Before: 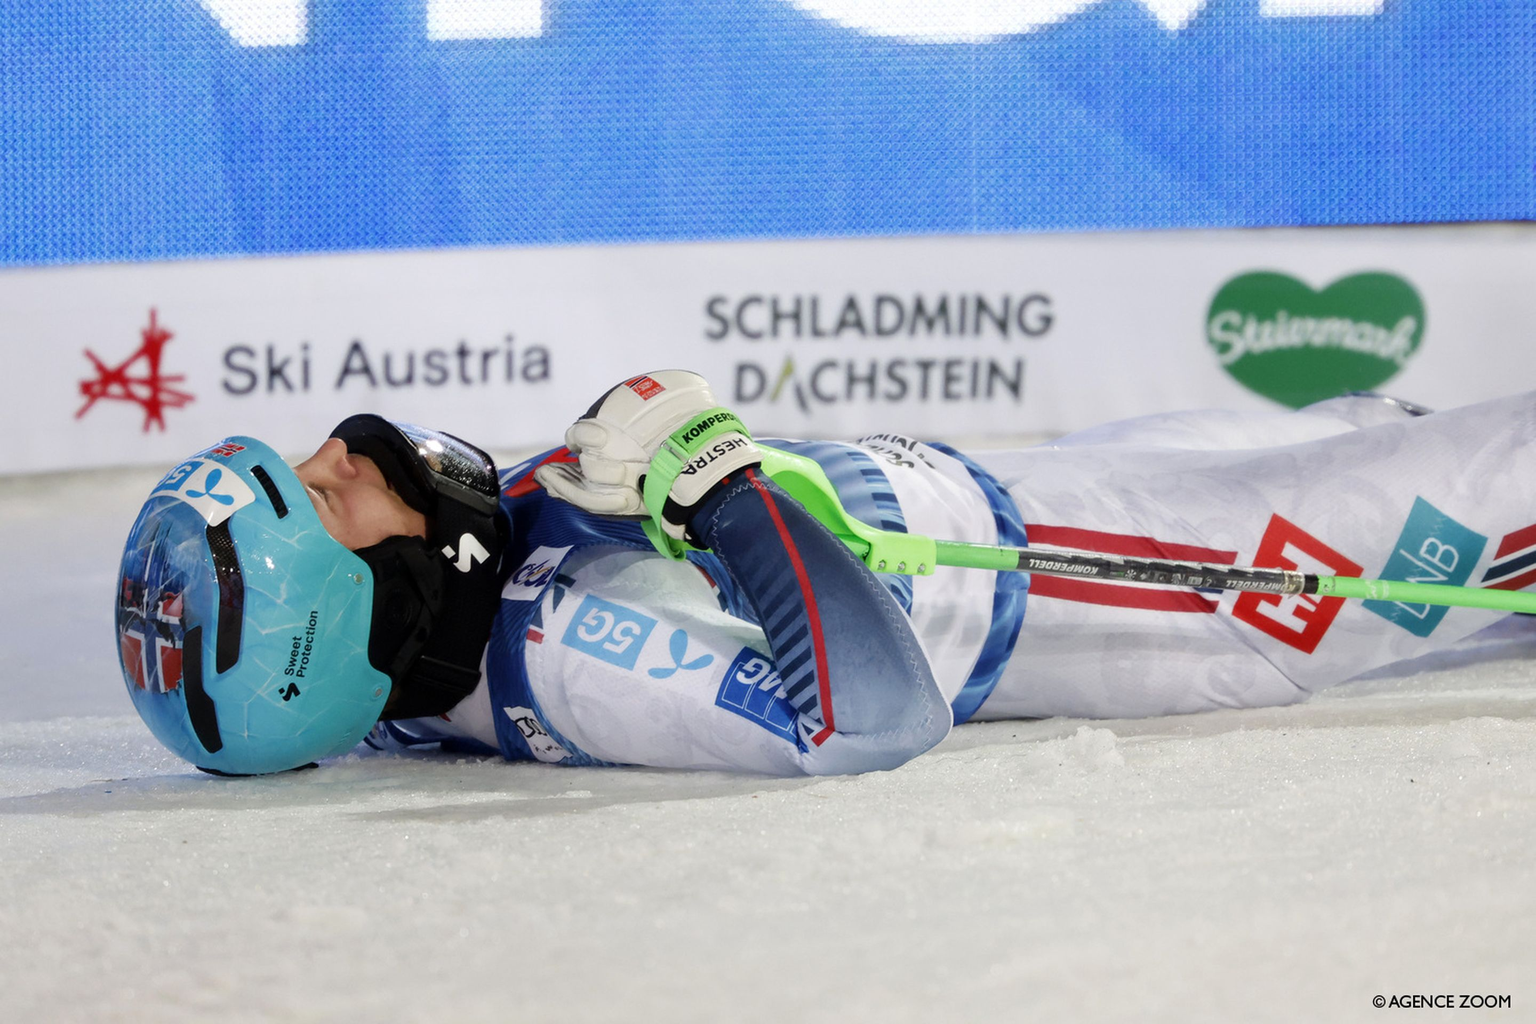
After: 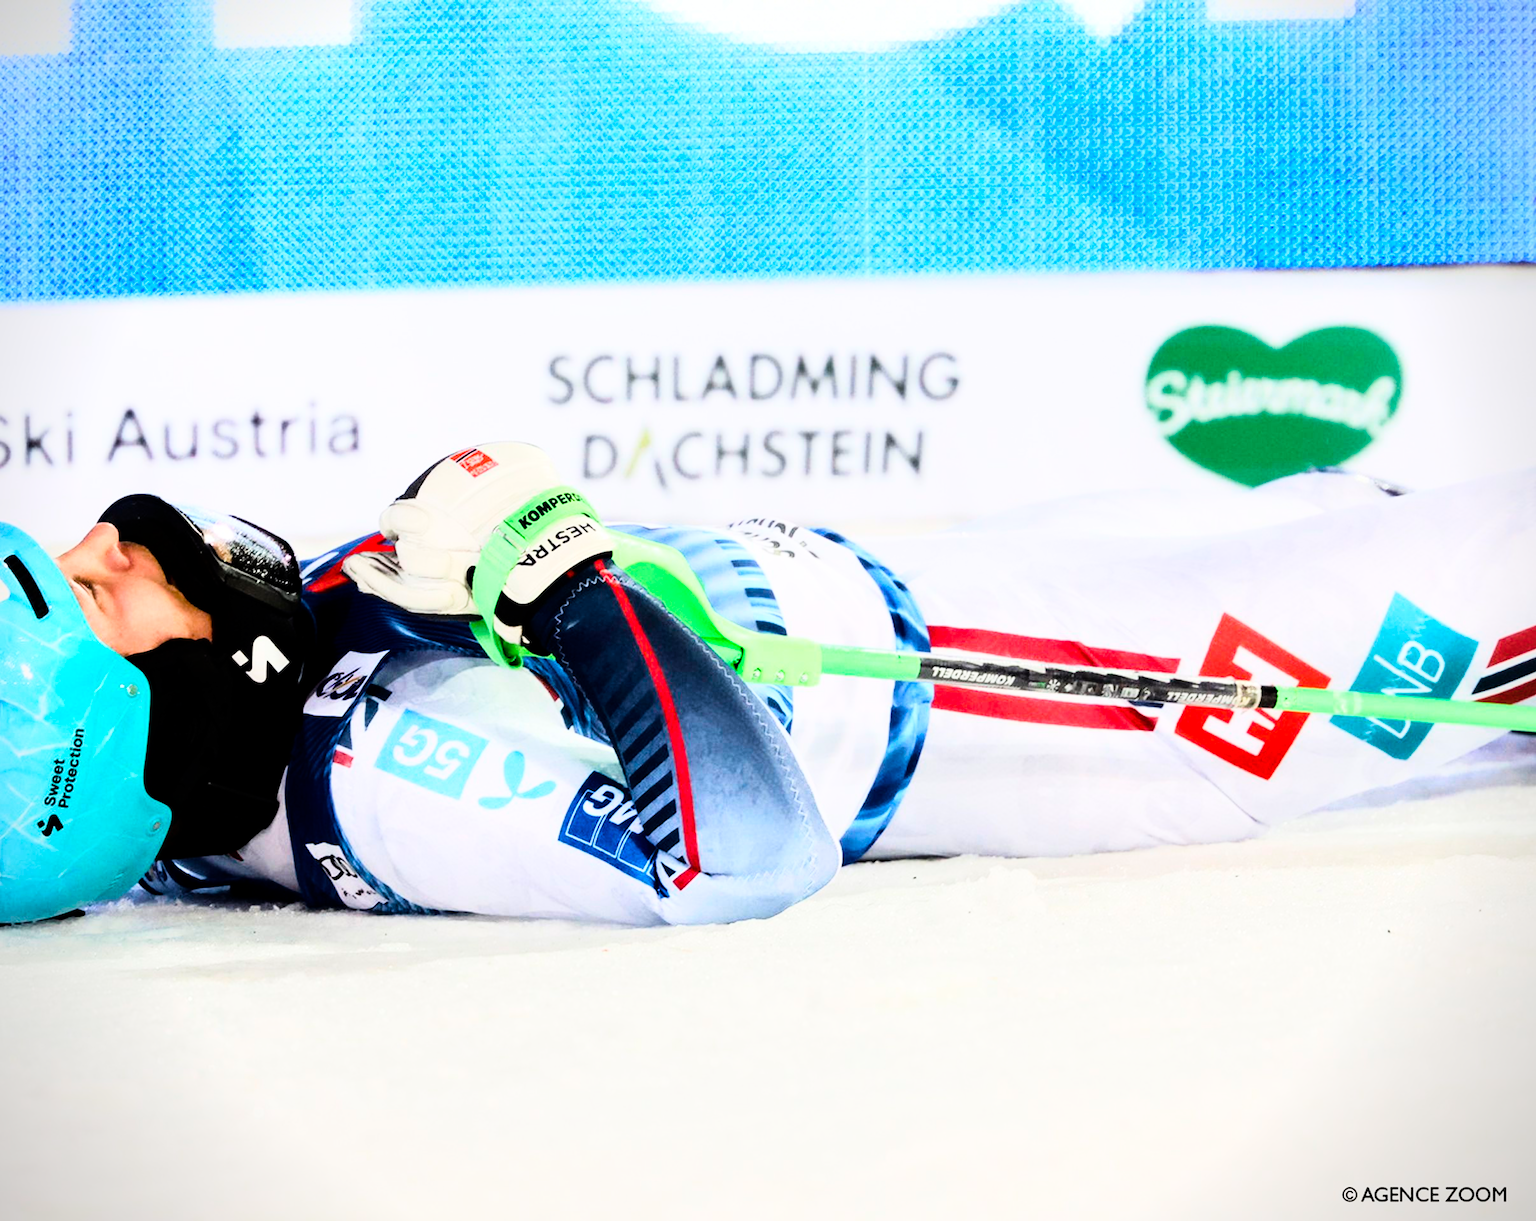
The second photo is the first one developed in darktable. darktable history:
color balance rgb: perceptual saturation grading › global saturation 20%, perceptual saturation grading › highlights -50%, perceptual saturation grading › shadows 30%
vignetting: fall-off start 91.19%
crop: left 16.145%
rgb curve: curves: ch0 [(0, 0) (0.21, 0.15) (0.24, 0.21) (0.5, 0.75) (0.75, 0.96) (0.89, 0.99) (1, 1)]; ch1 [(0, 0.02) (0.21, 0.13) (0.25, 0.2) (0.5, 0.67) (0.75, 0.9) (0.89, 0.97) (1, 1)]; ch2 [(0, 0.02) (0.21, 0.13) (0.25, 0.2) (0.5, 0.67) (0.75, 0.9) (0.89, 0.97) (1, 1)], compensate middle gray true
